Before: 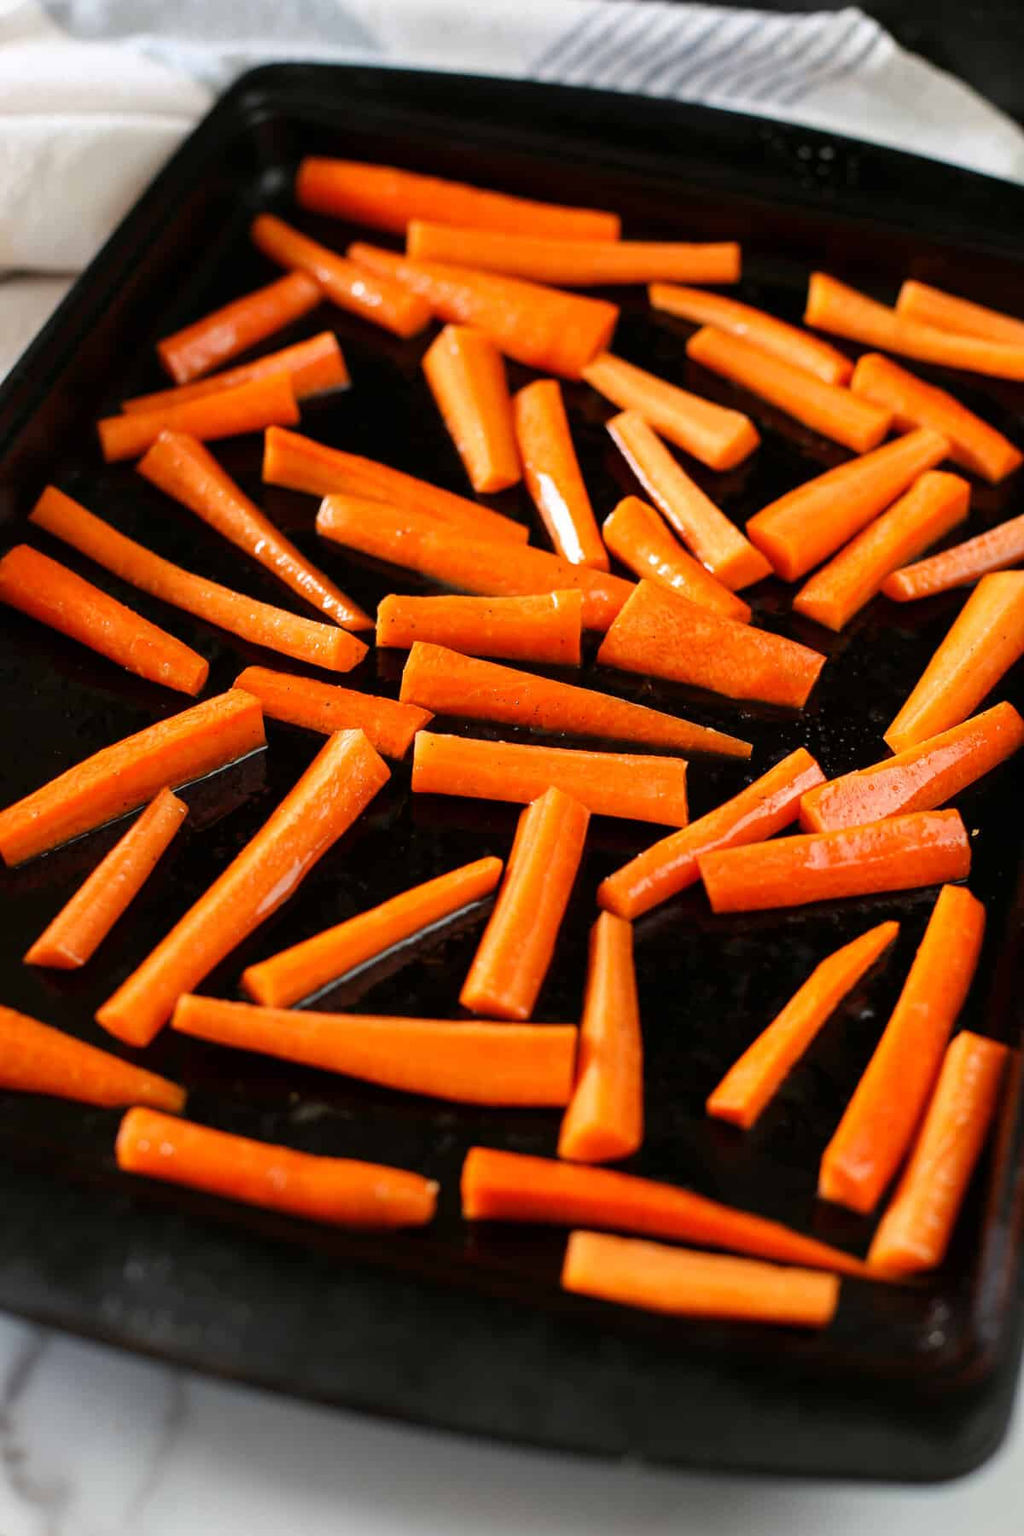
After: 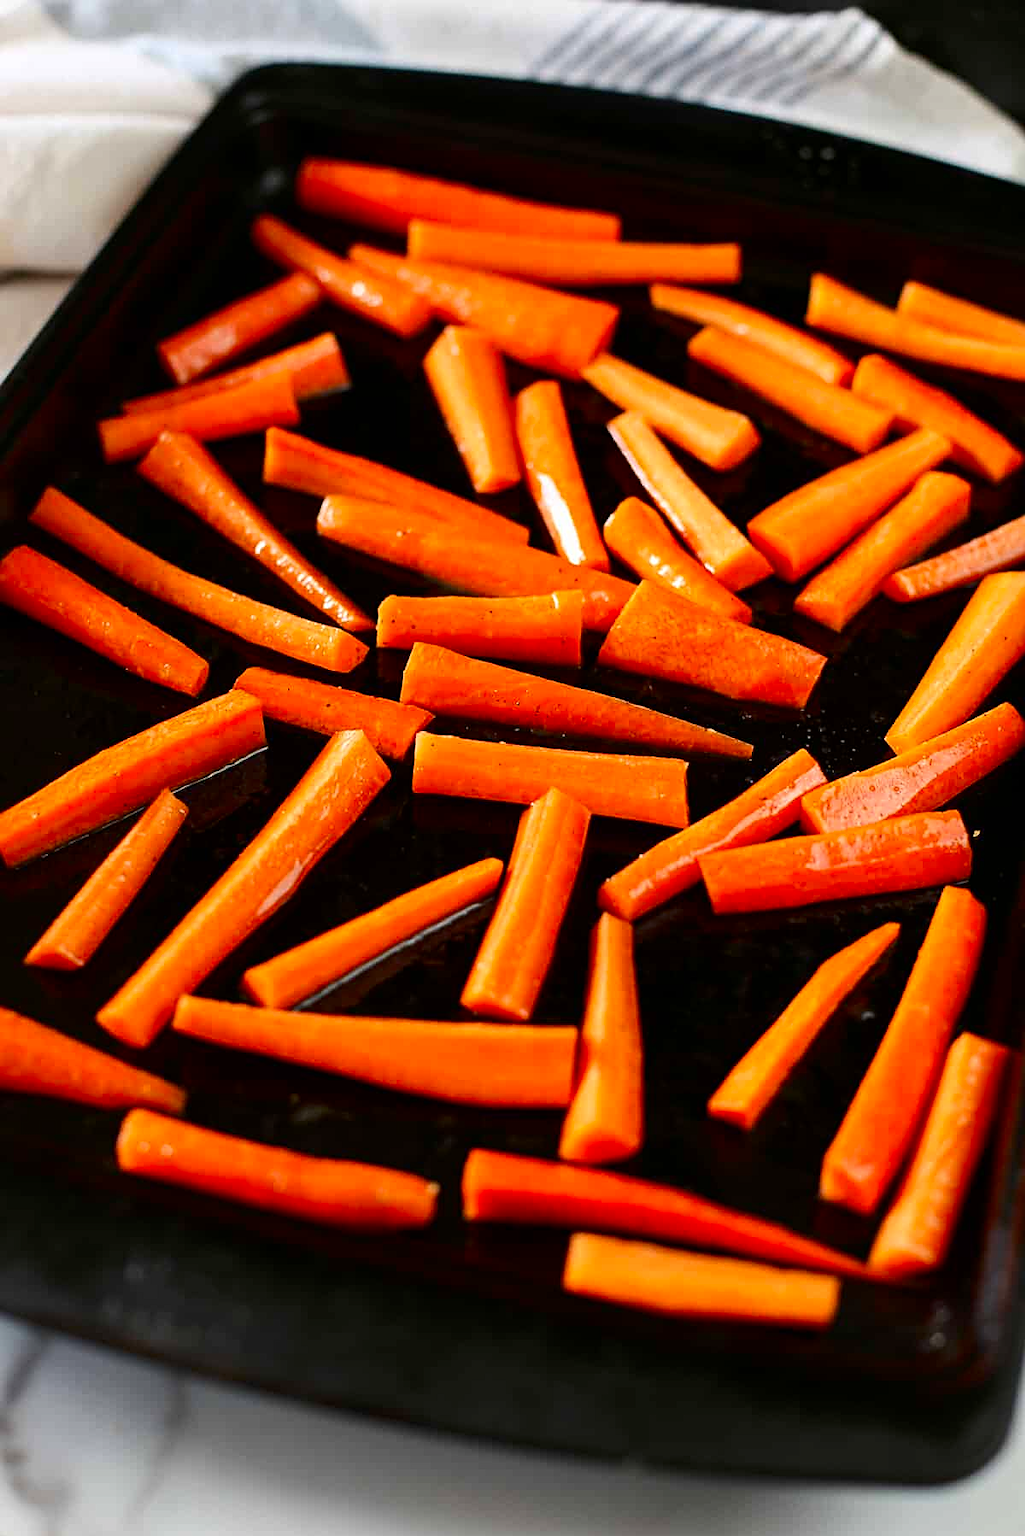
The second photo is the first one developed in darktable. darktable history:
crop: bottom 0.071%
sharpen: on, module defaults
contrast brightness saturation: contrast 0.13, brightness -0.05, saturation 0.16
